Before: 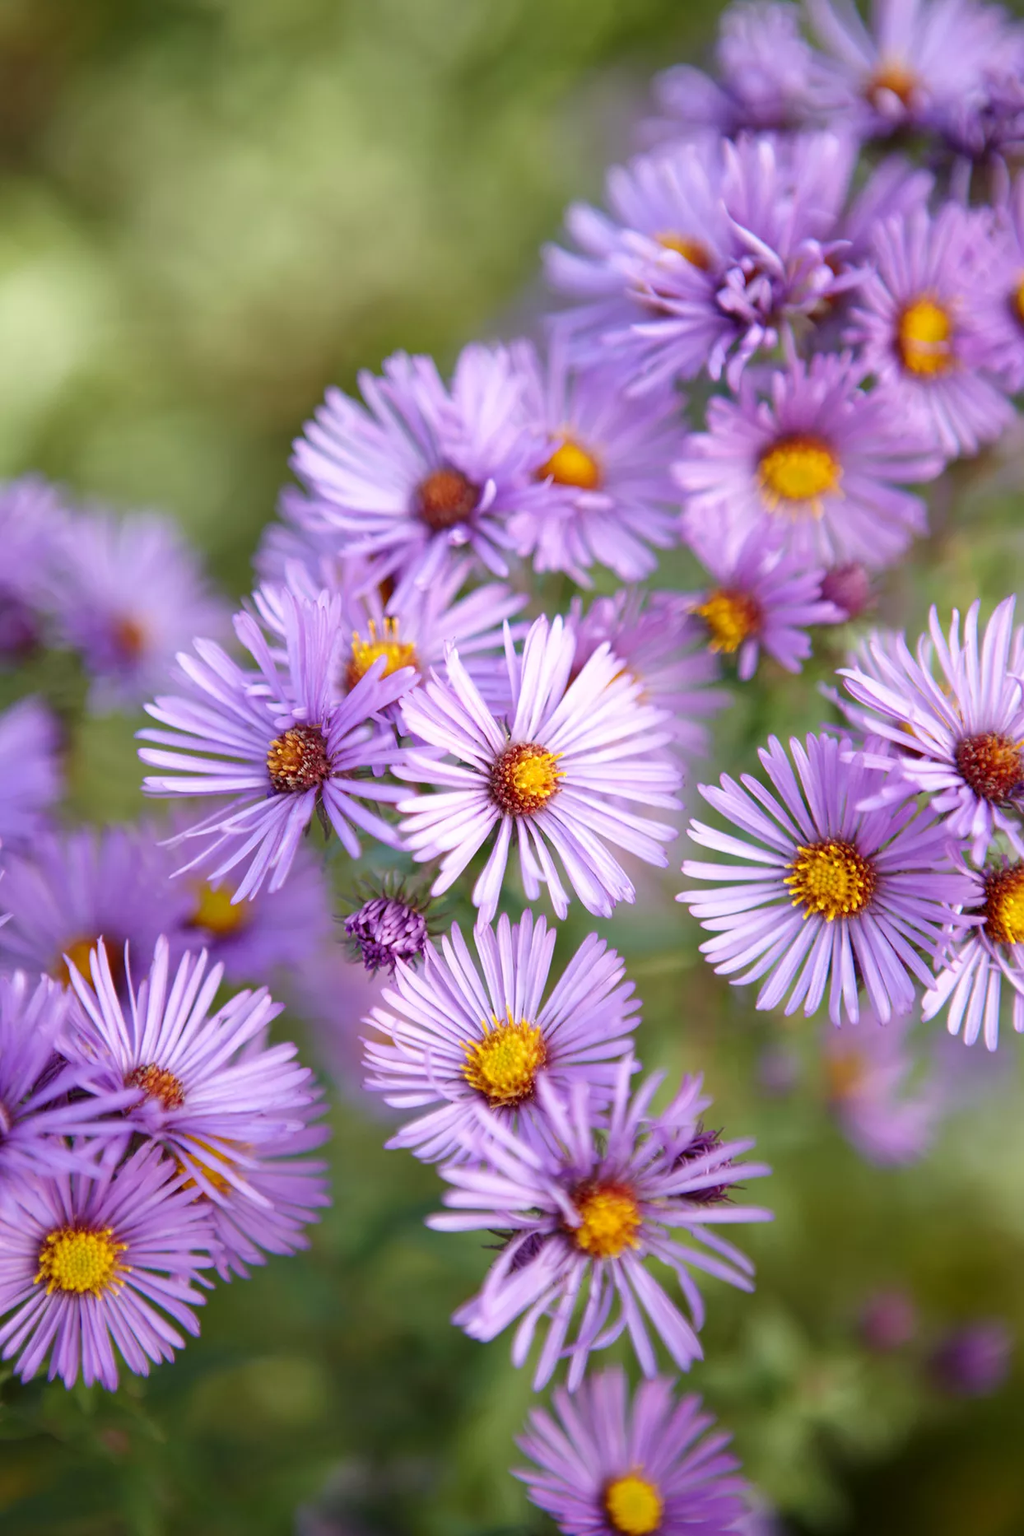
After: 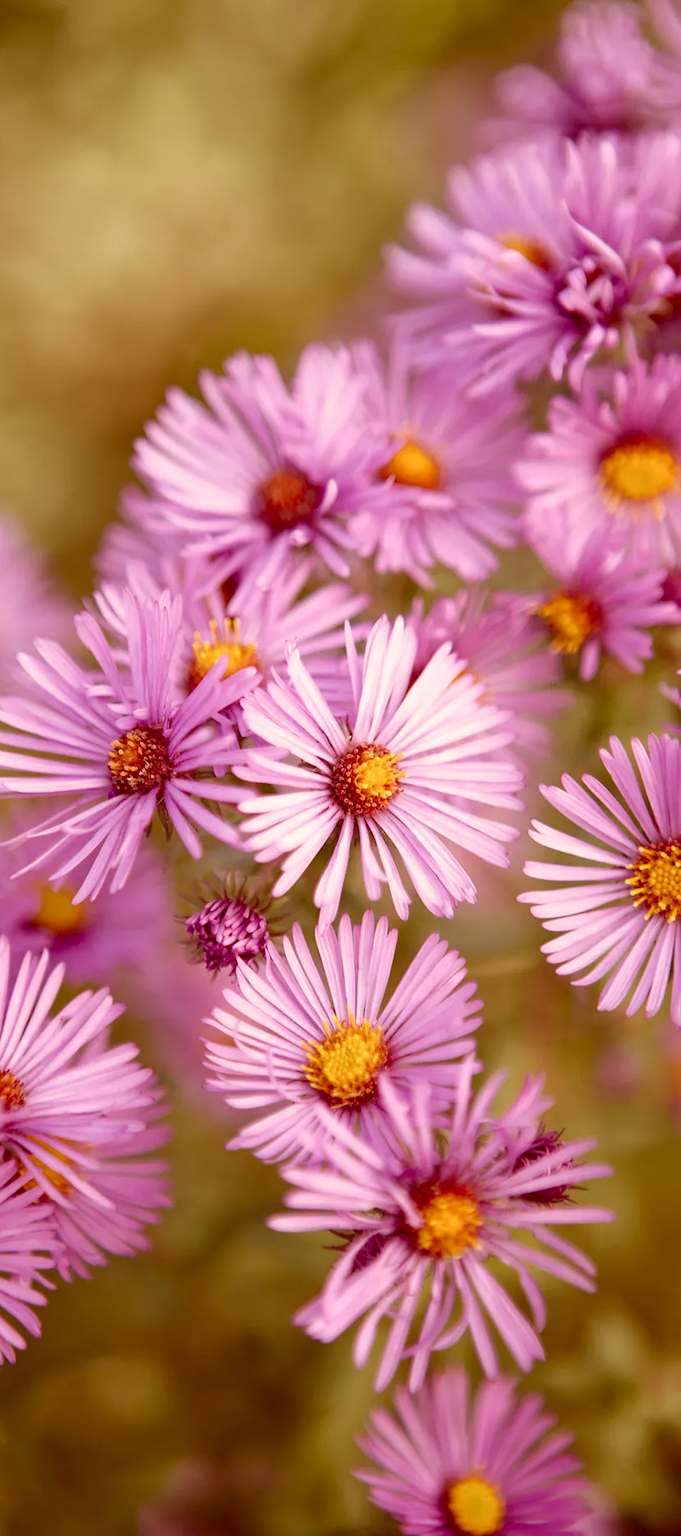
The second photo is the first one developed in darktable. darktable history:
color correction: highlights a* 9.04, highlights b* 9.05, shadows a* 39.34, shadows b* 39.56, saturation 0.804
crop and rotate: left 15.577%, right 17.785%
